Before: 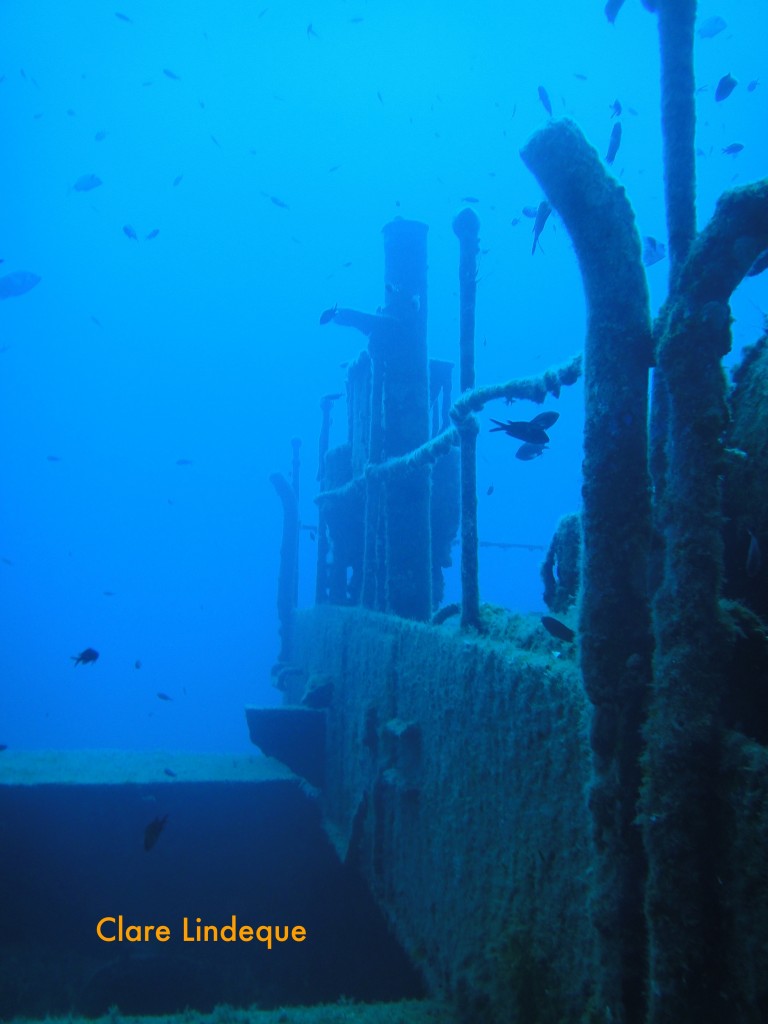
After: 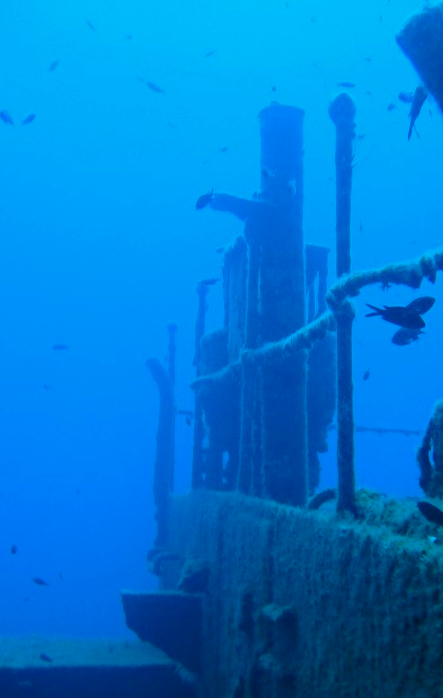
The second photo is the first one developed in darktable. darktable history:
exposure: black level correction 0.005, exposure 0.015 EV, compensate highlight preservation false
crop: left 16.221%, top 11.266%, right 26.041%, bottom 20.507%
contrast brightness saturation: contrast 0.026, brightness -0.034
haze removal: compatibility mode true, adaptive false
